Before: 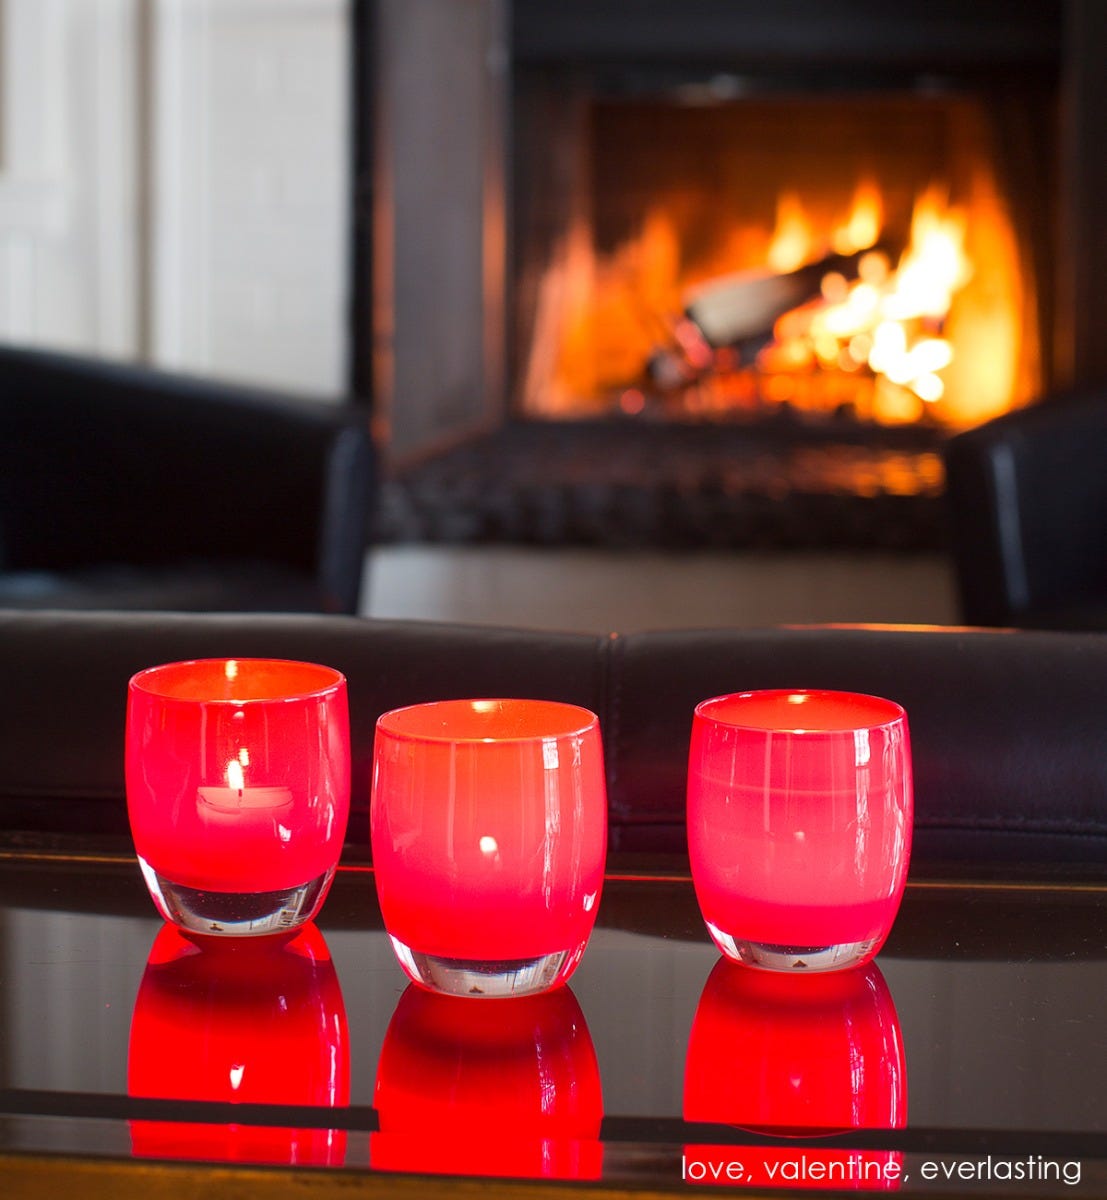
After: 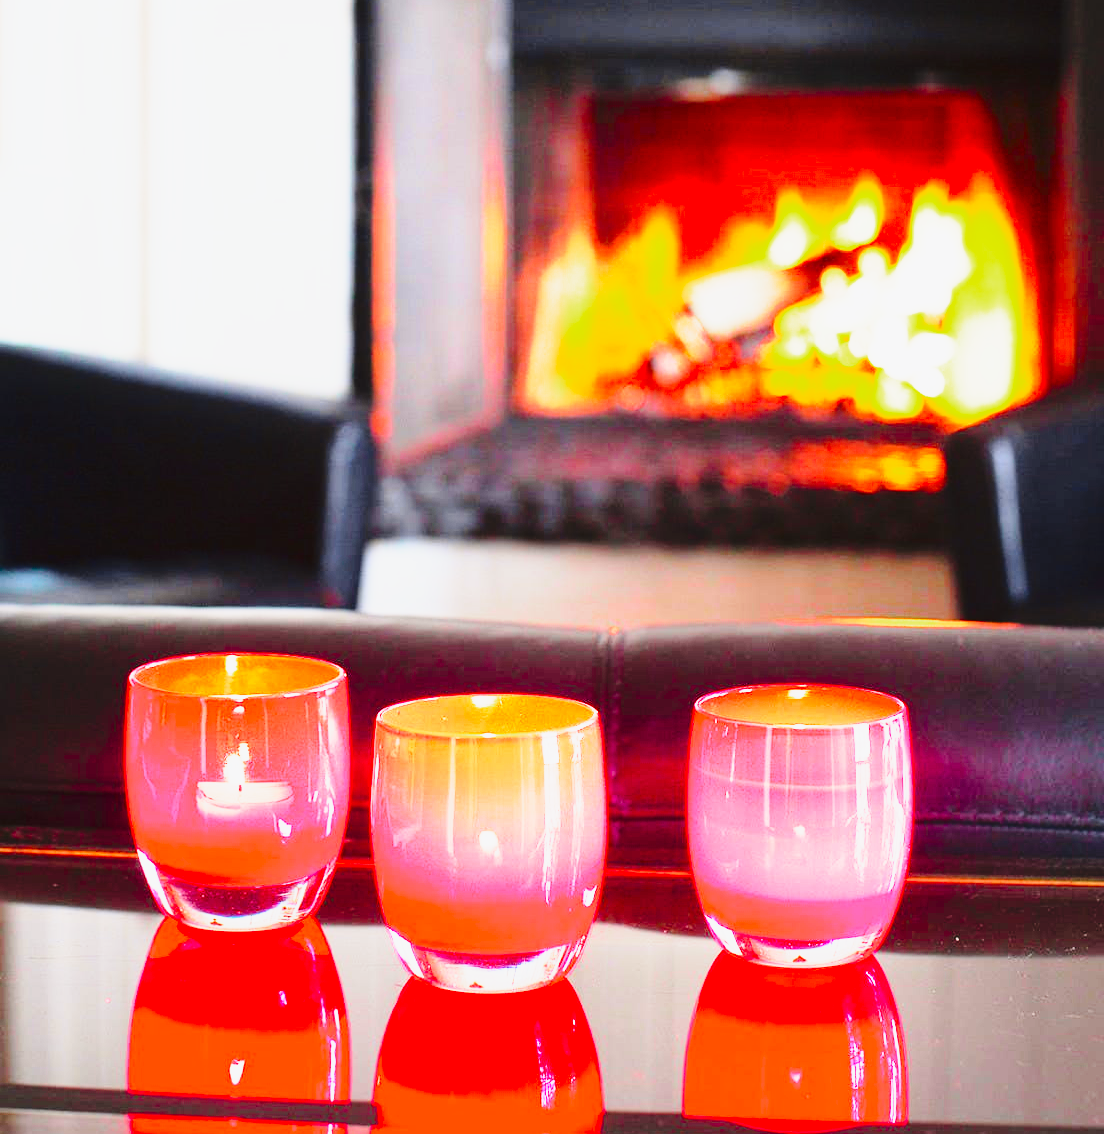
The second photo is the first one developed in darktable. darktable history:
crop: top 0.448%, right 0.264%, bottom 5.045%
exposure: black level correction 0, exposure 1.2 EV, compensate highlight preservation false
tone curve: curves: ch0 [(0, 0.037) (0.045, 0.055) (0.155, 0.138) (0.29, 0.325) (0.428, 0.513) (0.604, 0.71) (0.824, 0.882) (1, 0.965)]; ch1 [(0, 0) (0.339, 0.334) (0.445, 0.419) (0.476, 0.454) (0.498, 0.498) (0.53, 0.515) (0.557, 0.556) (0.609, 0.649) (0.716, 0.746) (1, 1)]; ch2 [(0, 0) (0.327, 0.318) (0.417, 0.426) (0.46, 0.453) (0.502, 0.5) (0.526, 0.52) (0.554, 0.541) (0.626, 0.65) (0.749, 0.746) (1, 1)], color space Lab, independent channels, preserve colors none
vibrance: vibrance 100%
base curve: curves: ch0 [(0, 0) (0.026, 0.03) (0.109, 0.232) (0.351, 0.748) (0.669, 0.968) (1, 1)], preserve colors none
